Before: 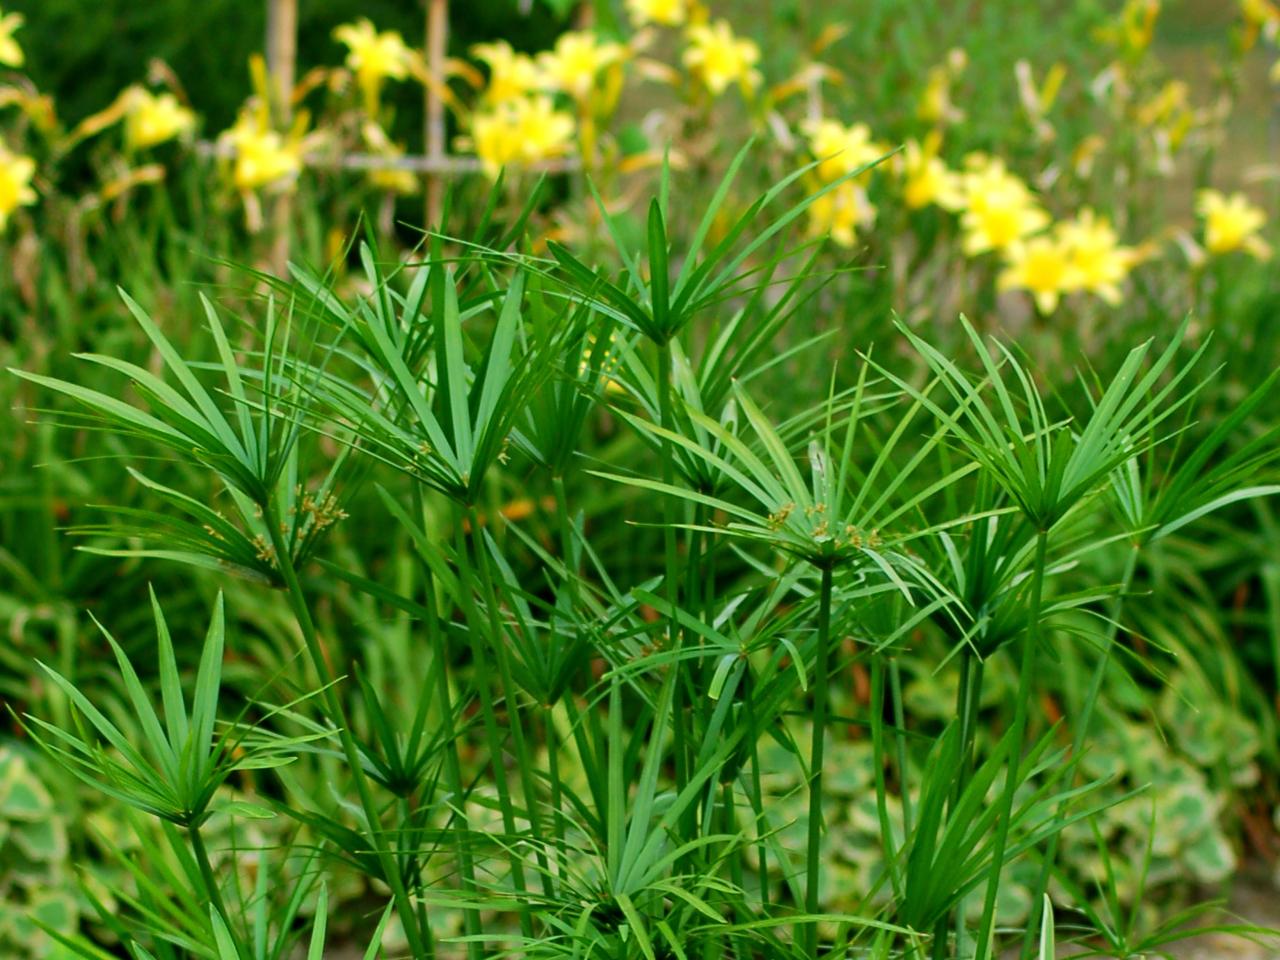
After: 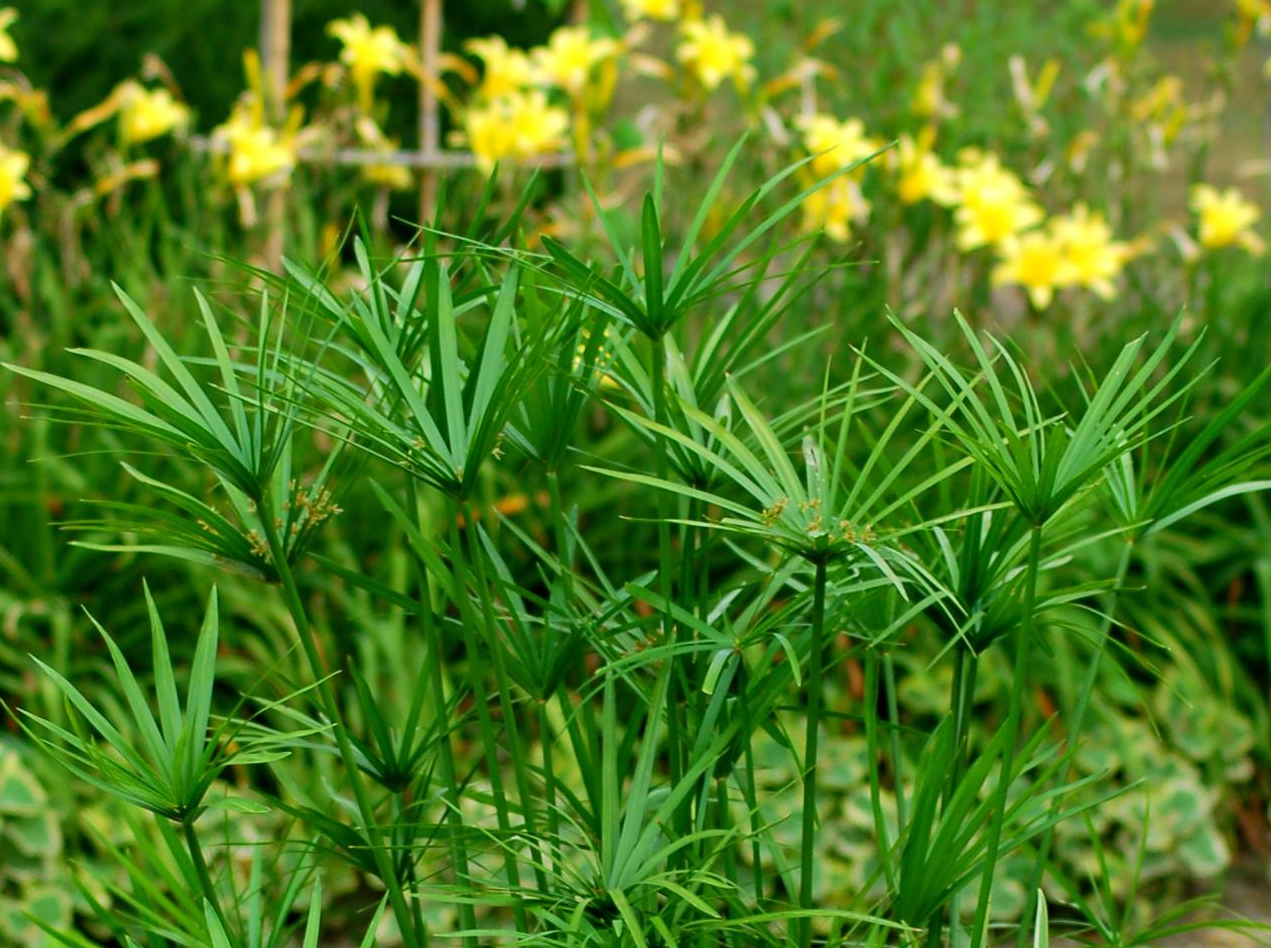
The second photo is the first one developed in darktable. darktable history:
crop: left 0.493%, top 0.619%, right 0.136%, bottom 0.553%
